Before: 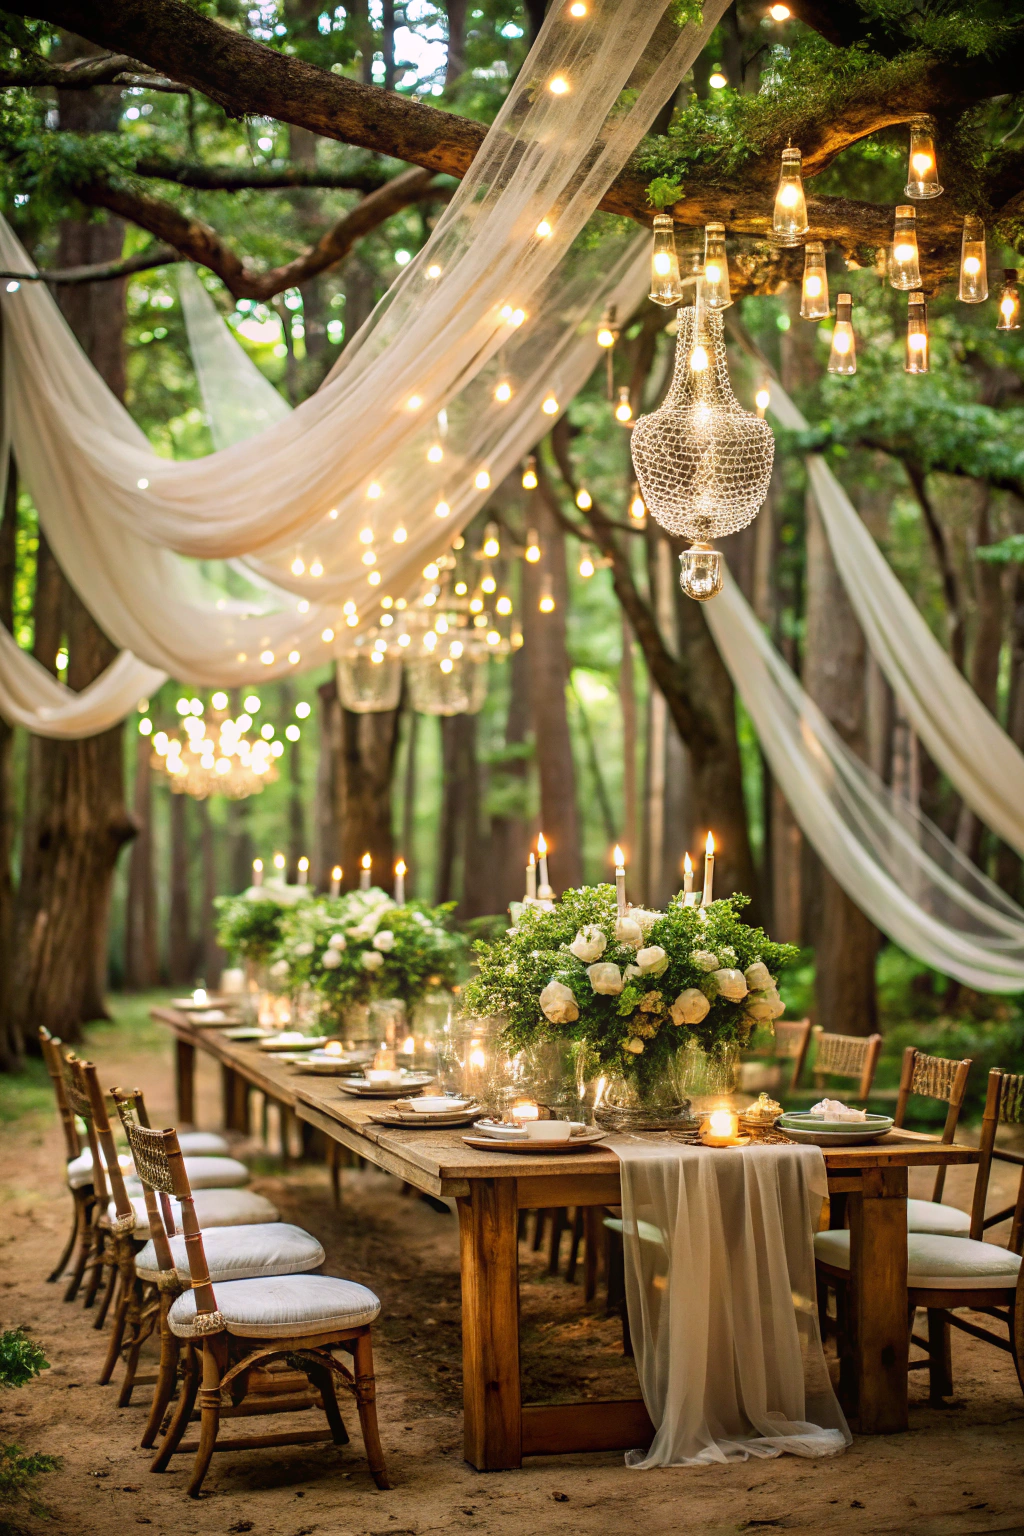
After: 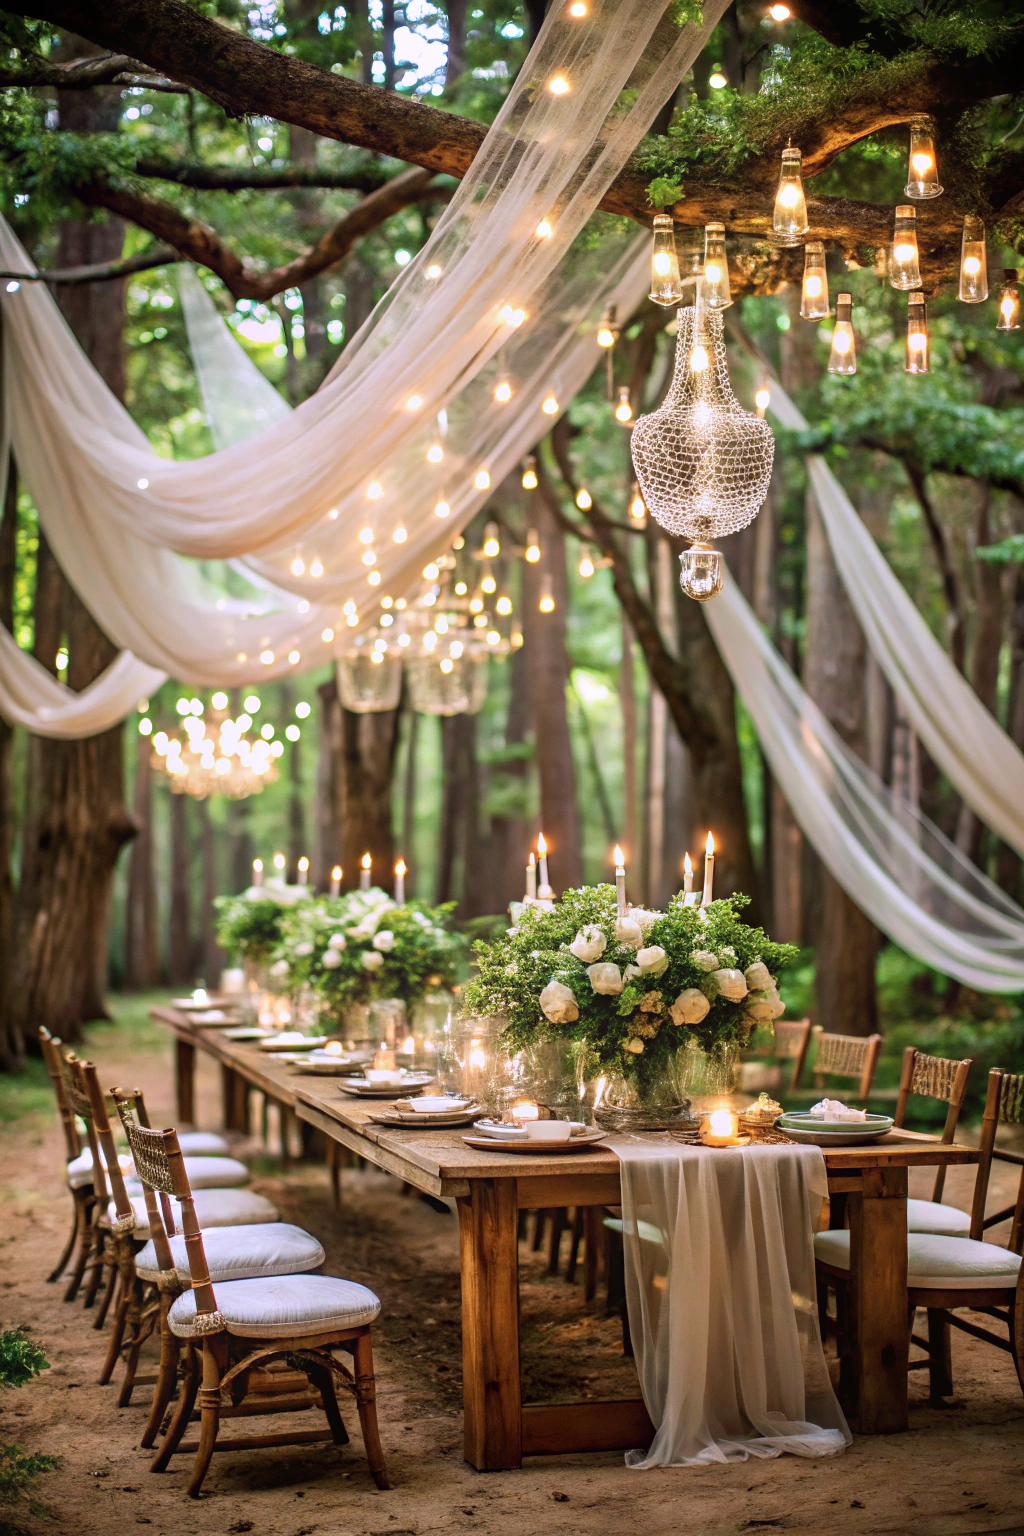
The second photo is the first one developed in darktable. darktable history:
color calibration: illuminant custom, x 0.364, y 0.385, temperature 4522.48 K
